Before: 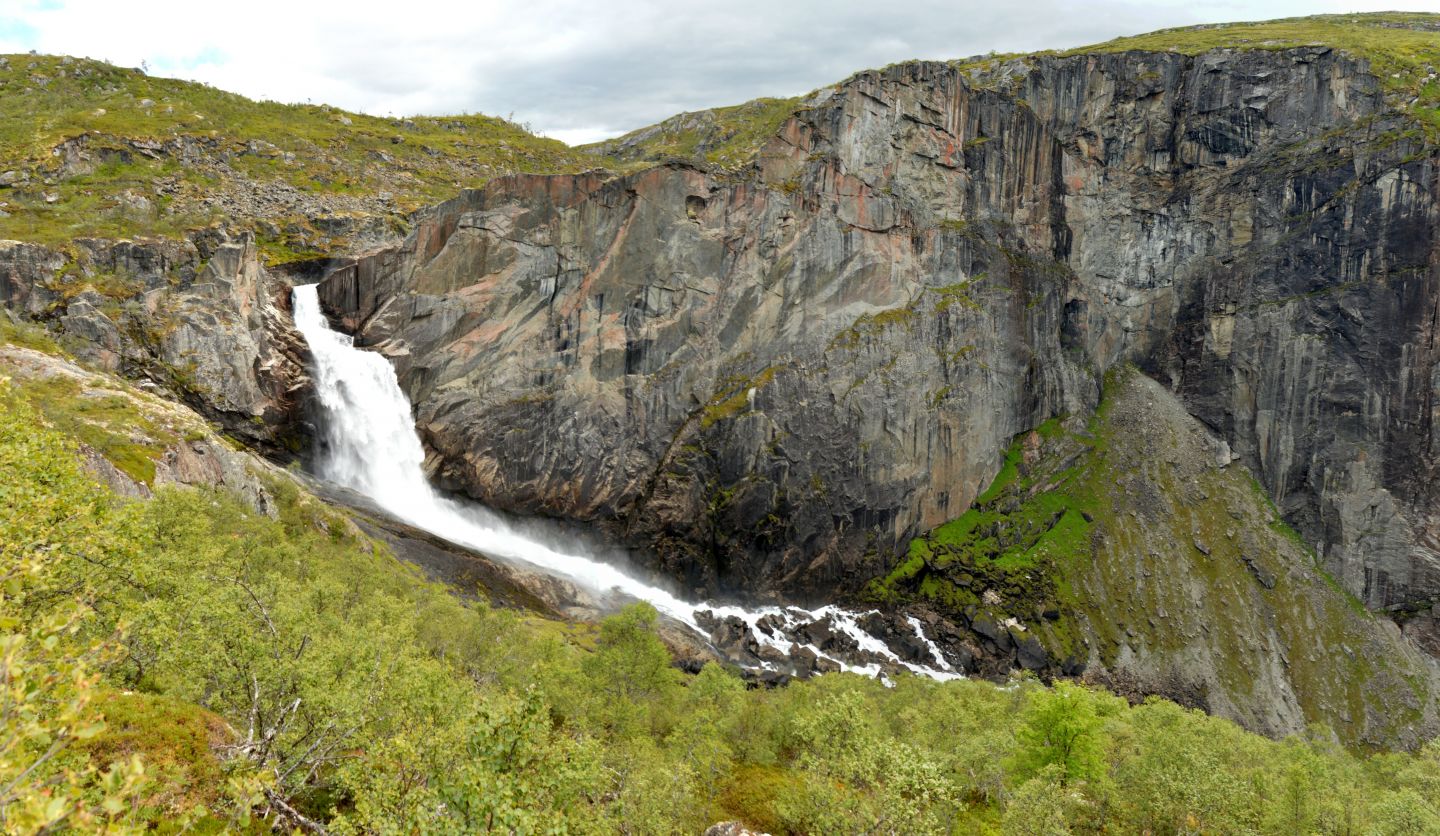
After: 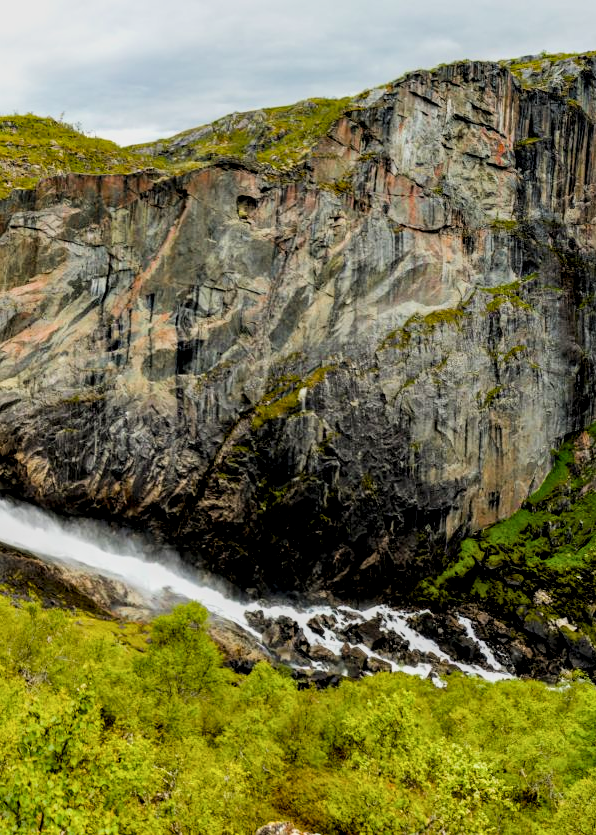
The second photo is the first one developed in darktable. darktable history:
filmic rgb: black relative exposure -5.13 EV, white relative exposure 3.97 EV, hardness 2.9, contrast 1.297, highlights saturation mix -30.94%
local contrast: detail 140%
color balance rgb: perceptual saturation grading › global saturation 30.848%, global vibrance 30.277%
crop: left 31.231%, right 27.332%
